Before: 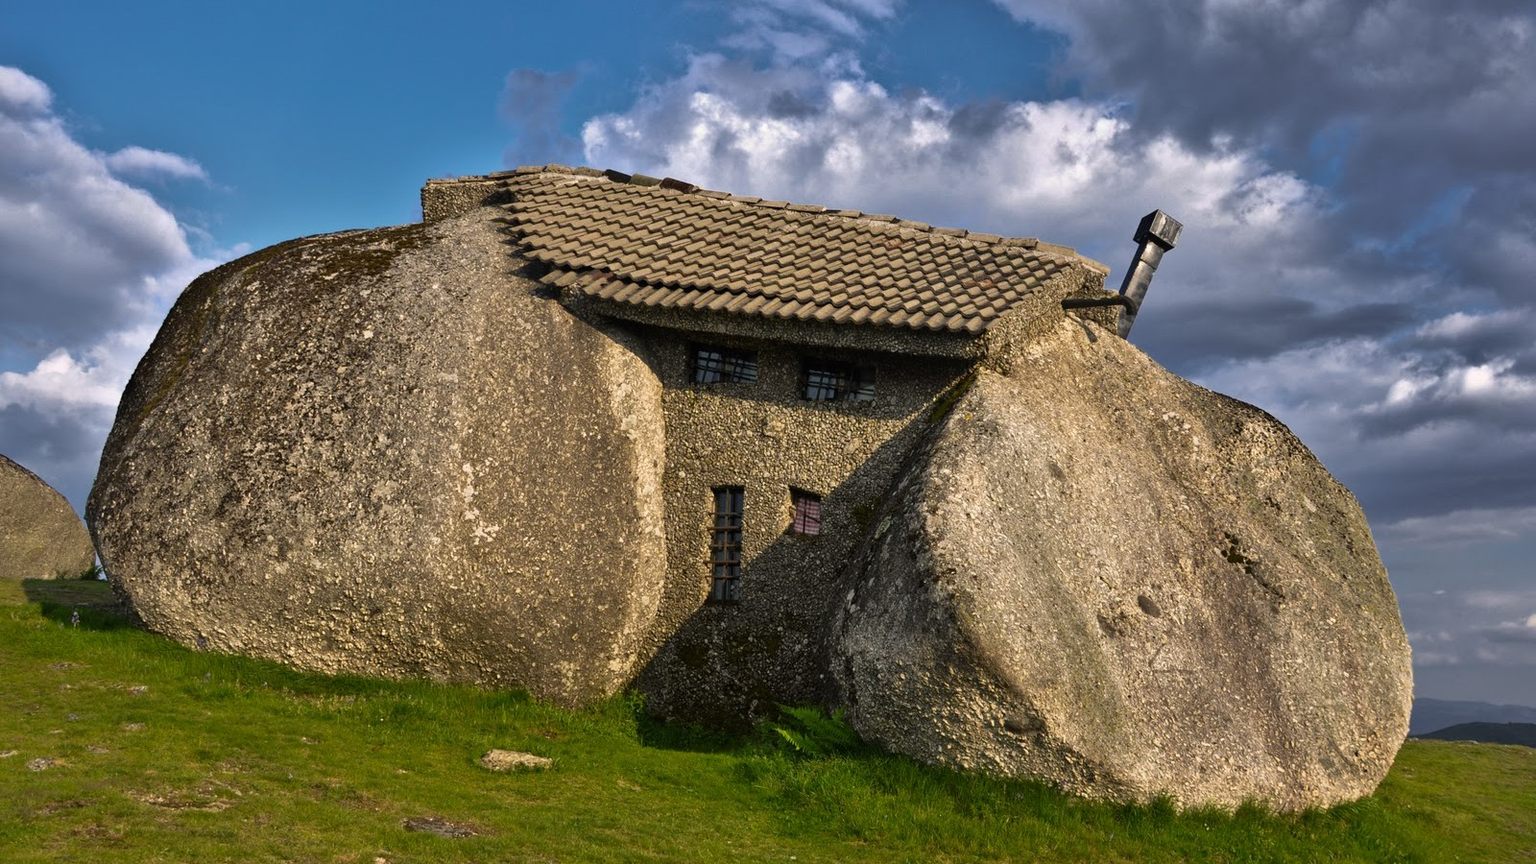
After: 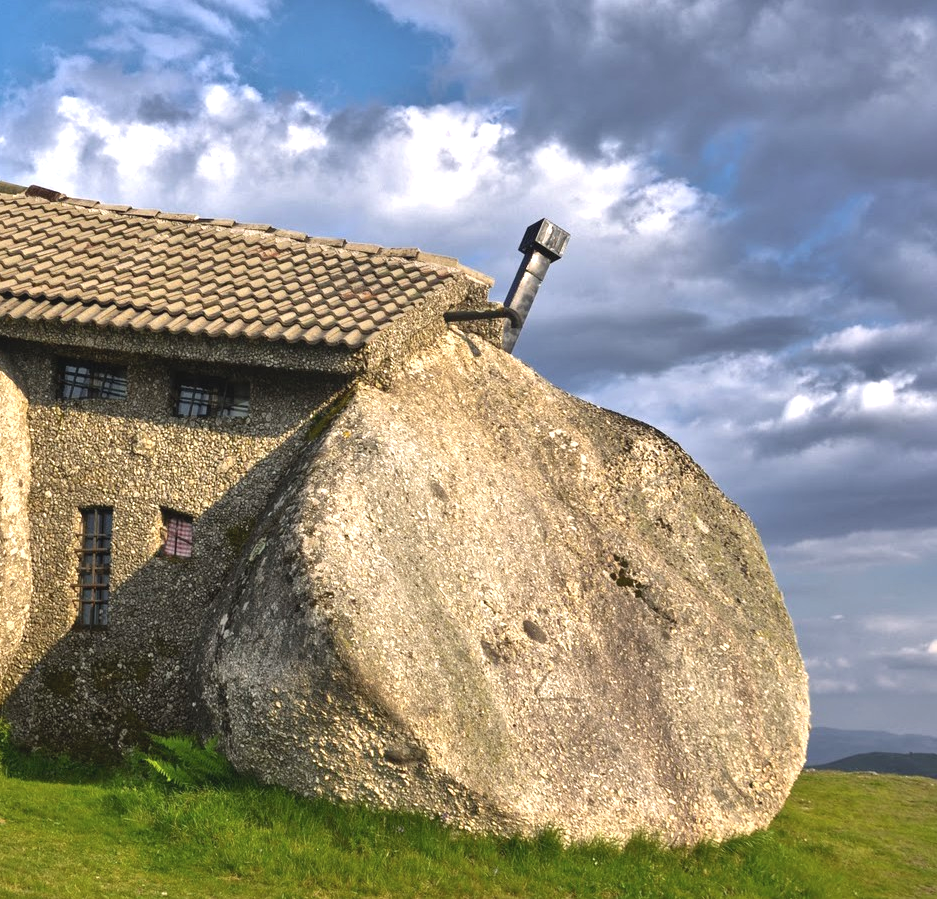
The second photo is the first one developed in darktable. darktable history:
crop: left 41.402%
exposure: black level correction 0, exposure 1 EV, compensate highlight preservation false
contrast brightness saturation: contrast -0.1, saturation -0.1
